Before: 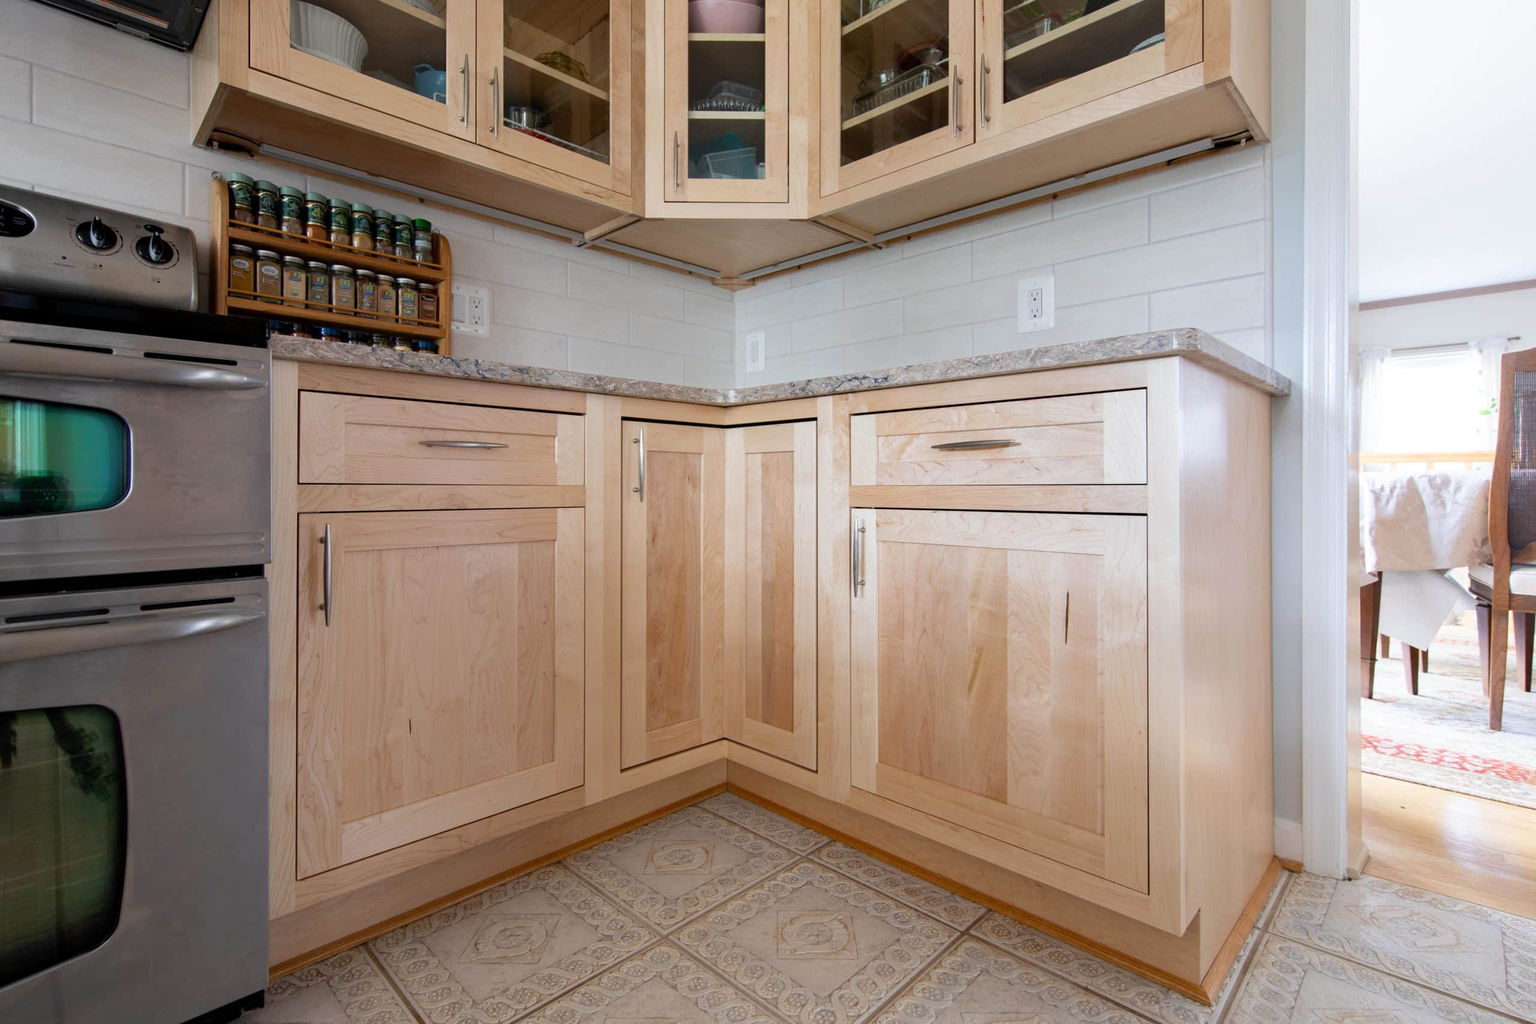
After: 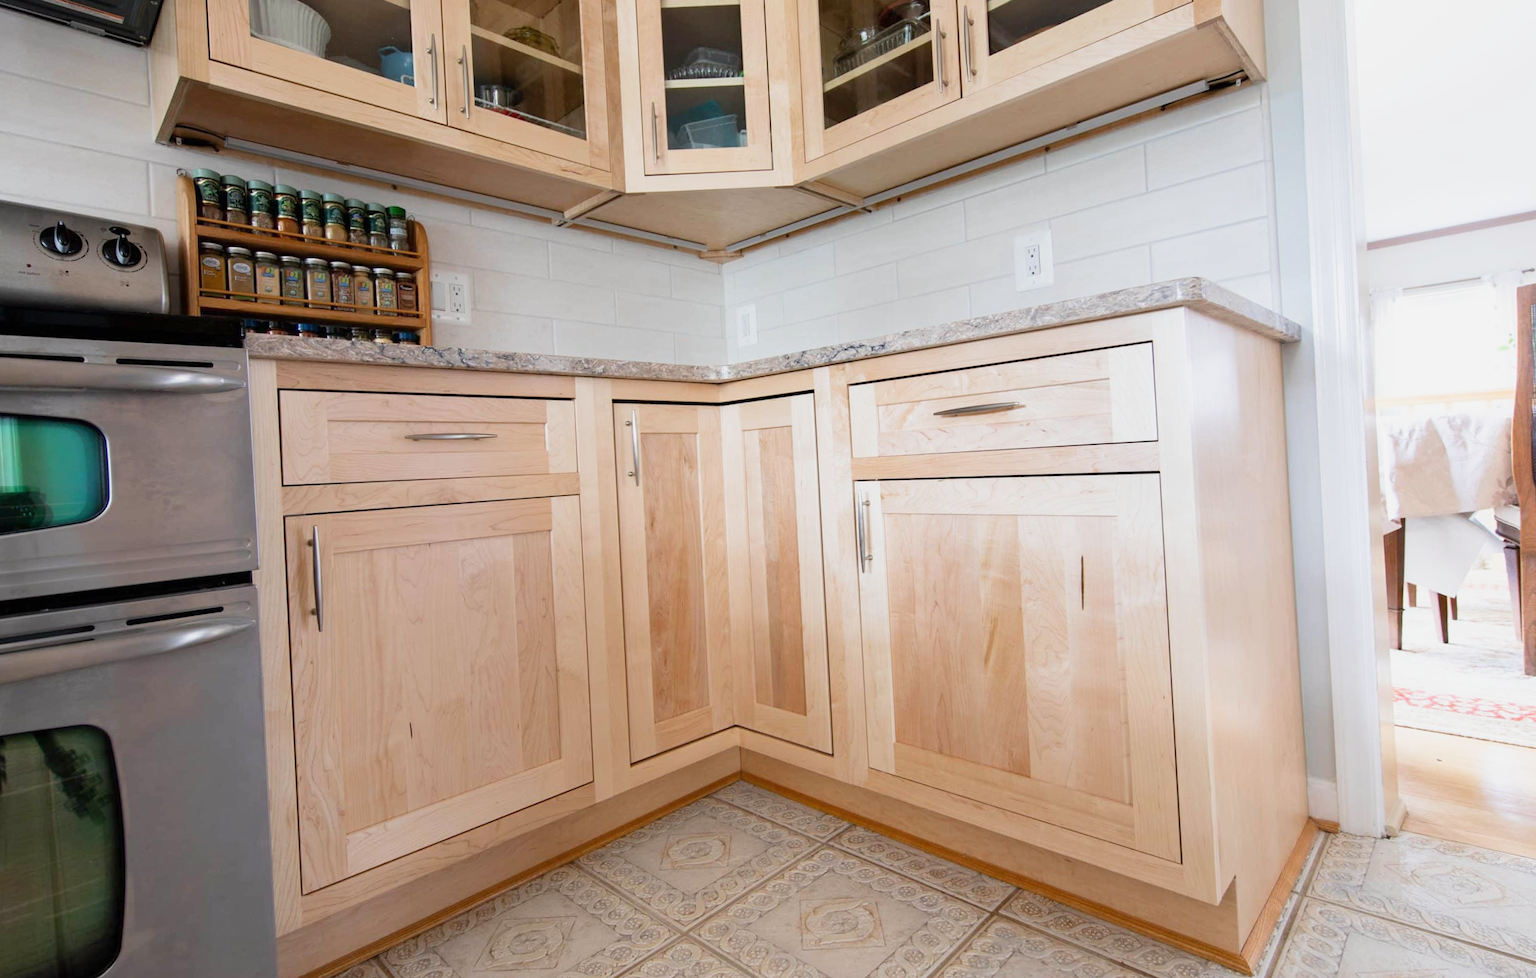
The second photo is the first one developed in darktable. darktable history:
rotate and perspective: rotation -3°, crop left 0.031, crop right 0.968, crop top 0.07, crop bottom 0.93
exposure: black level correction 0, exposure 0.5 EV, compensate highlight preservation false
sigmoid: contrast 1.22, skew 0.65
